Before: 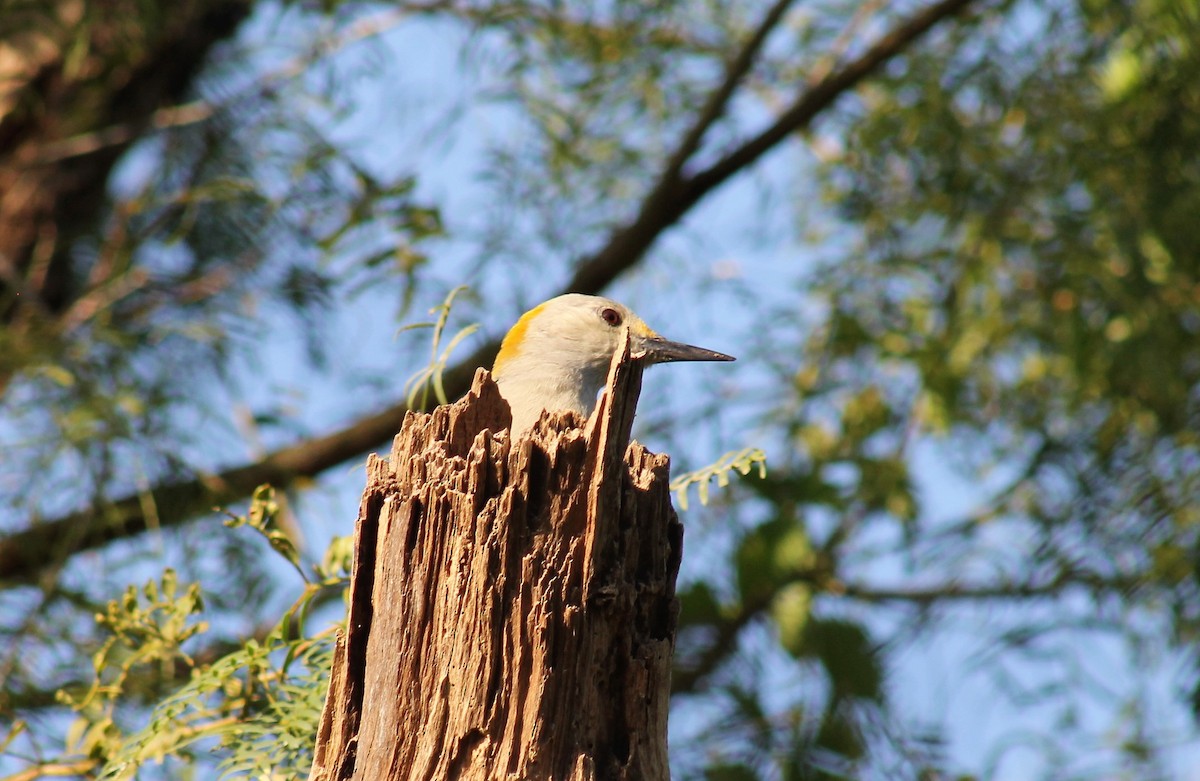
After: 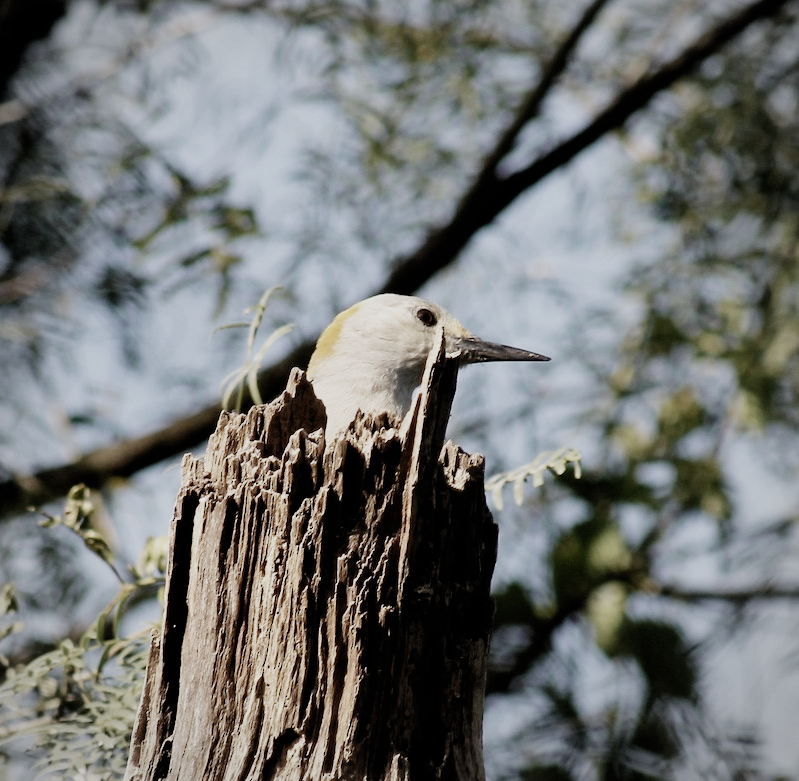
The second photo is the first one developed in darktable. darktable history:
vignetting: brightness -0.27
crop: left 15.42%, right 17.922%
filmic rgb: black relative exposure -5.05 EV, white relative exposure 3.52 EV, hardness 3.18, contrast 1.188, highlights saturation mix -30.24%, preserve chrominance no, color science v5 (2021)
